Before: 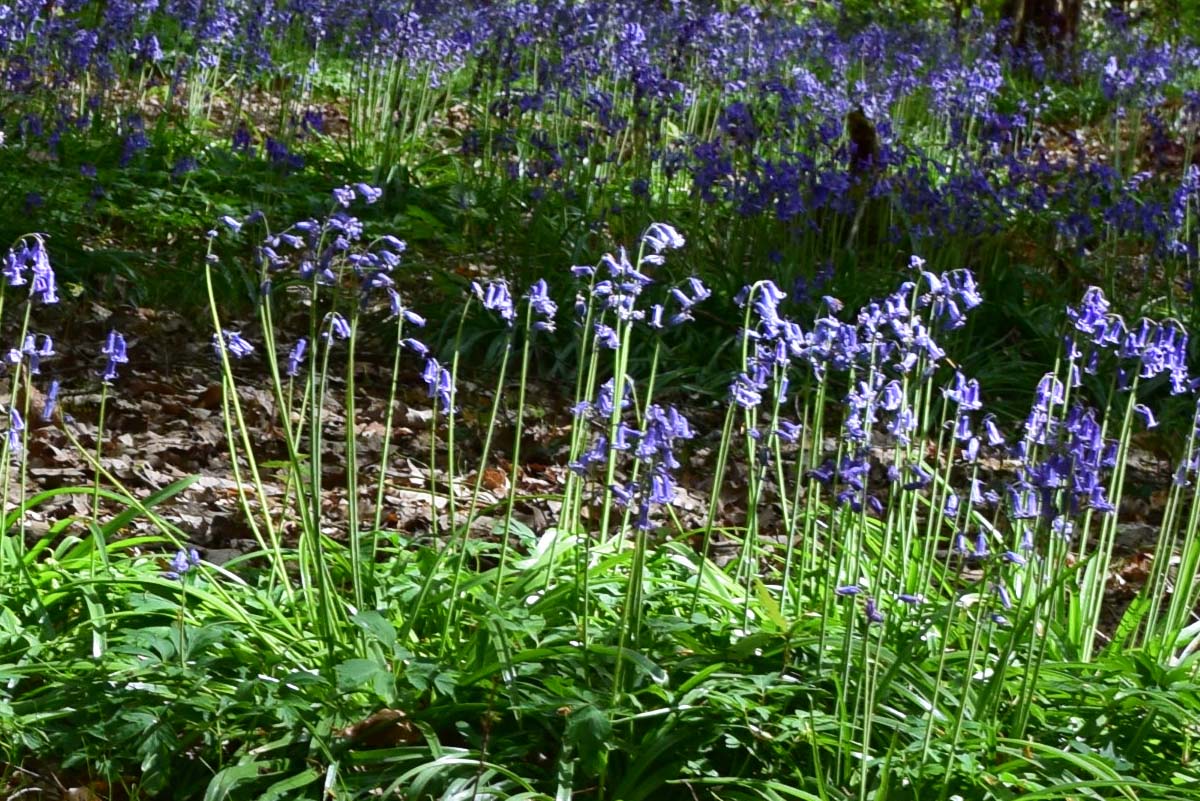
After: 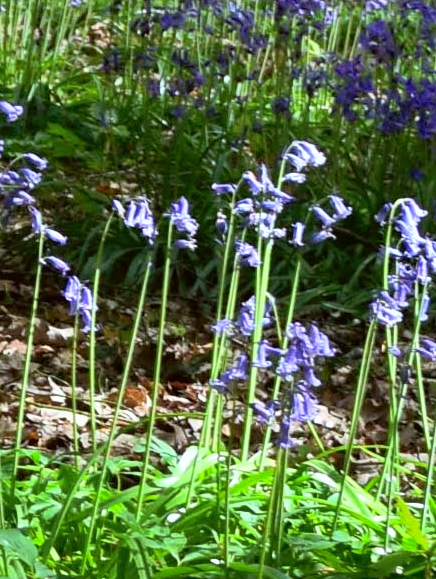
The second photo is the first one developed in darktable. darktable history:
shadows and highlights: on, module defaults
base curve: curves: ch0 [(0, 0) (0.005, 0.002) (0.193, 0.295) (0.399, 0.664) (0.75, 0.928) (1, 1)]
crop and rotate: left 29.939%, top 10.268%, right 33.691%, bottom 17.355%
color correction: highlights a* -2.71, highlights b* -2.06, shadows a* 2.09, shadows b* 2.72
